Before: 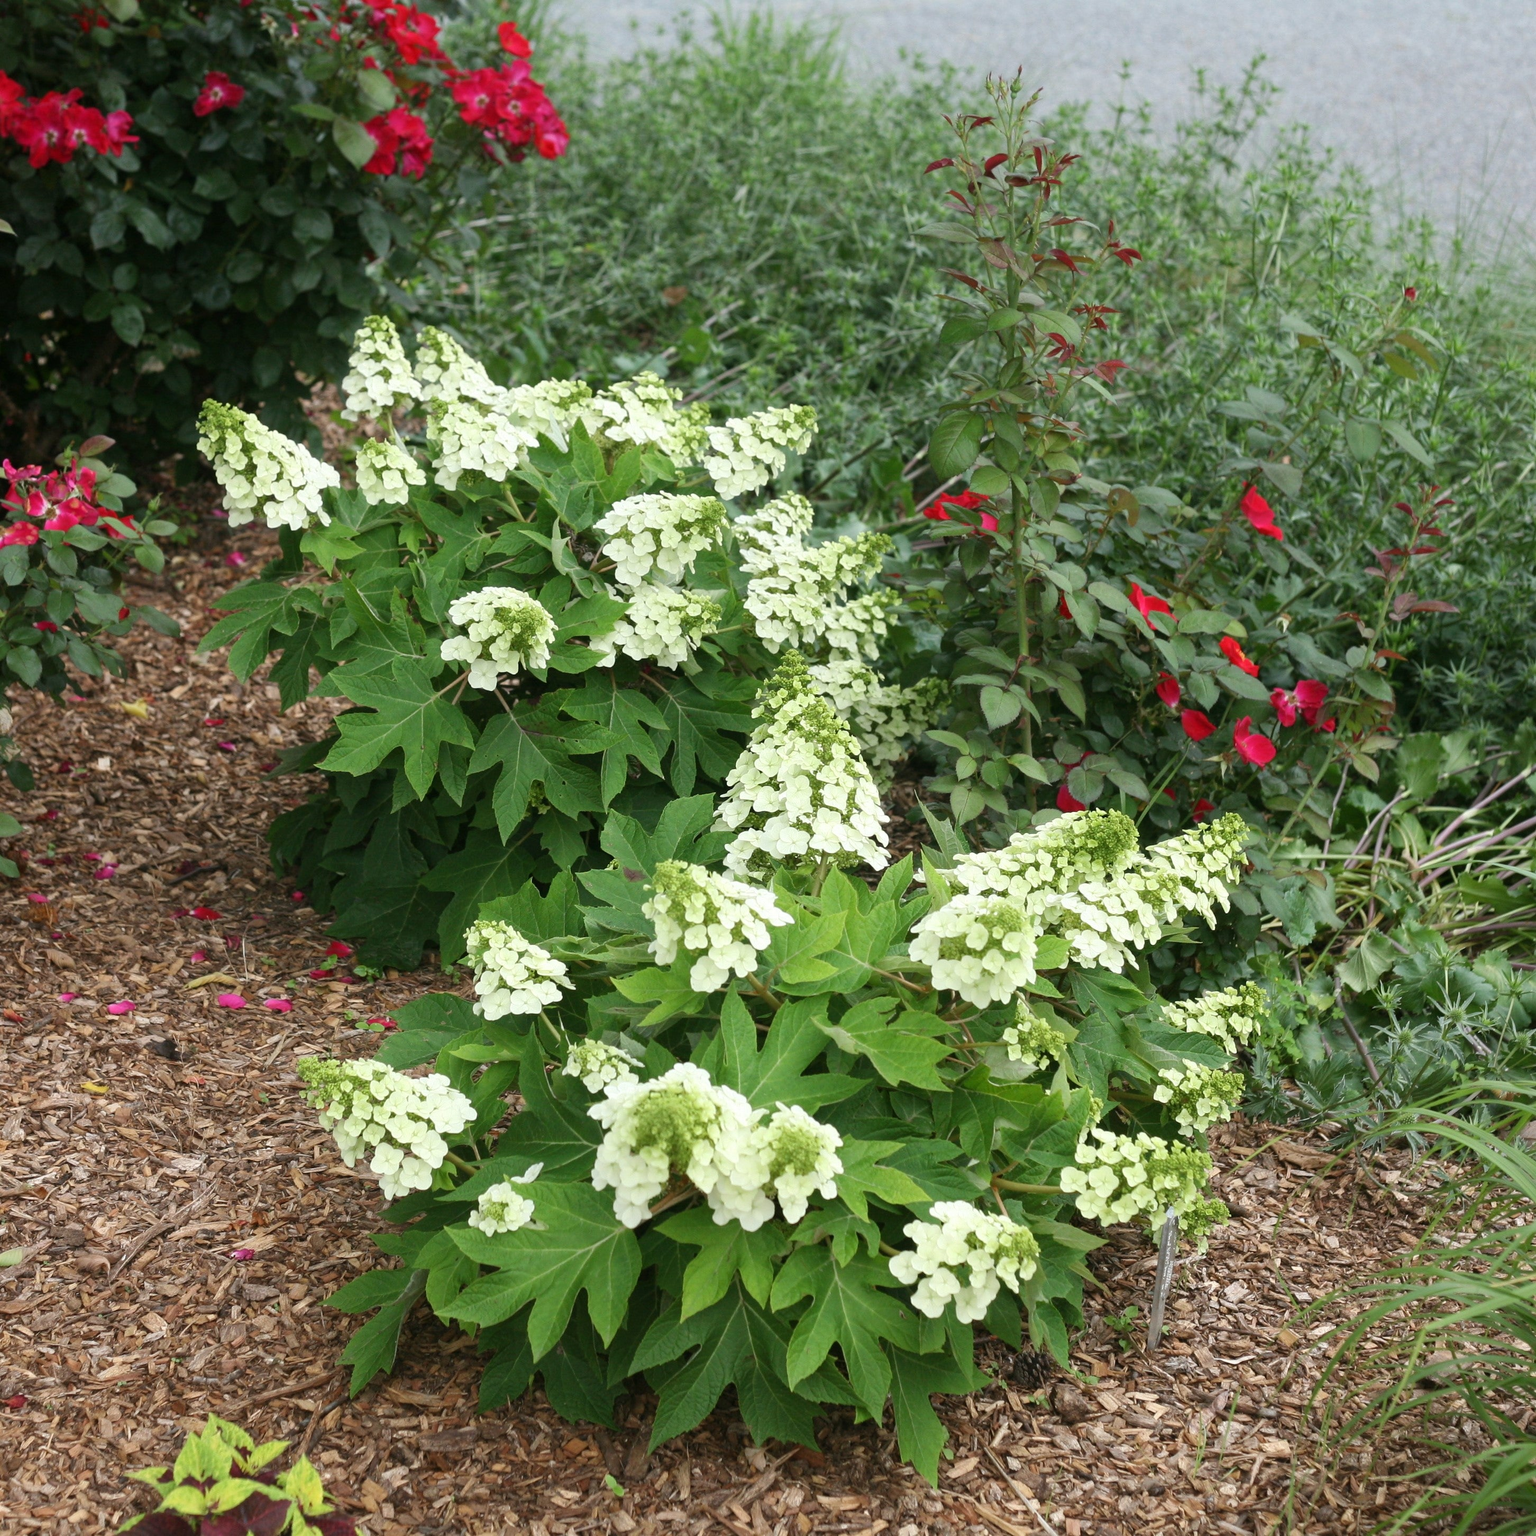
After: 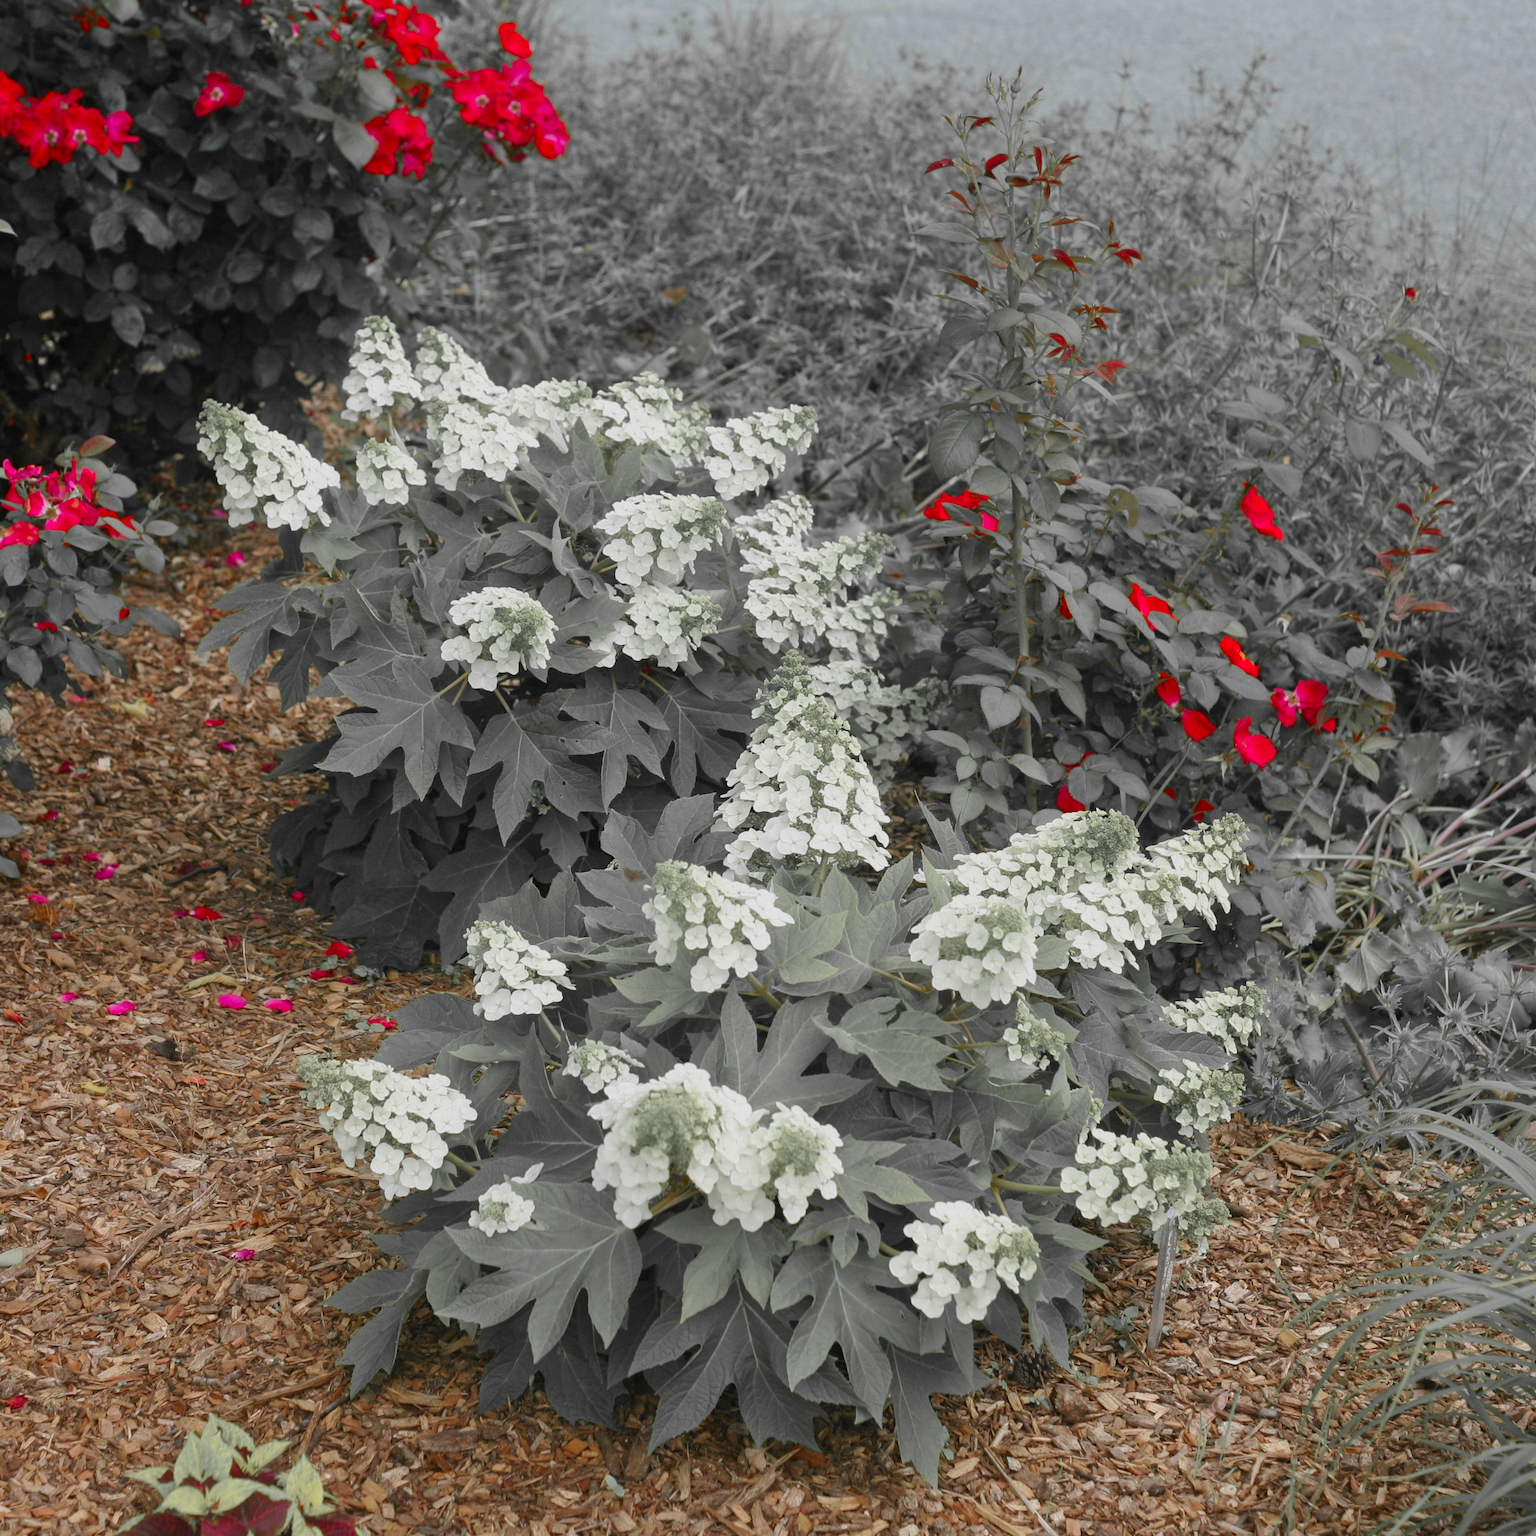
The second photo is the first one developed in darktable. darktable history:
tone equalizer: -8 EV 0.25 EV, -7 EV 0.417 EV, -6 EV 0.417 EV, -5 EV 0.25 EV, -3 EV -0.25 EV, -2 EV -0.417 EV, -1 EV -0.417 EV, +0 EV -0.25 EV, edges refinement/feathering 500, mask exposure compensation -1.57 EV, preserve details guided filter
color zones: curves: ch1 [(0, 0.679) (0.143, 0.647) (0.286, 0.261) (0.378, -0.011) (0.571, 0.396) (0.714, 0.399) (0.857, 0.406) (1, 0.679)]
